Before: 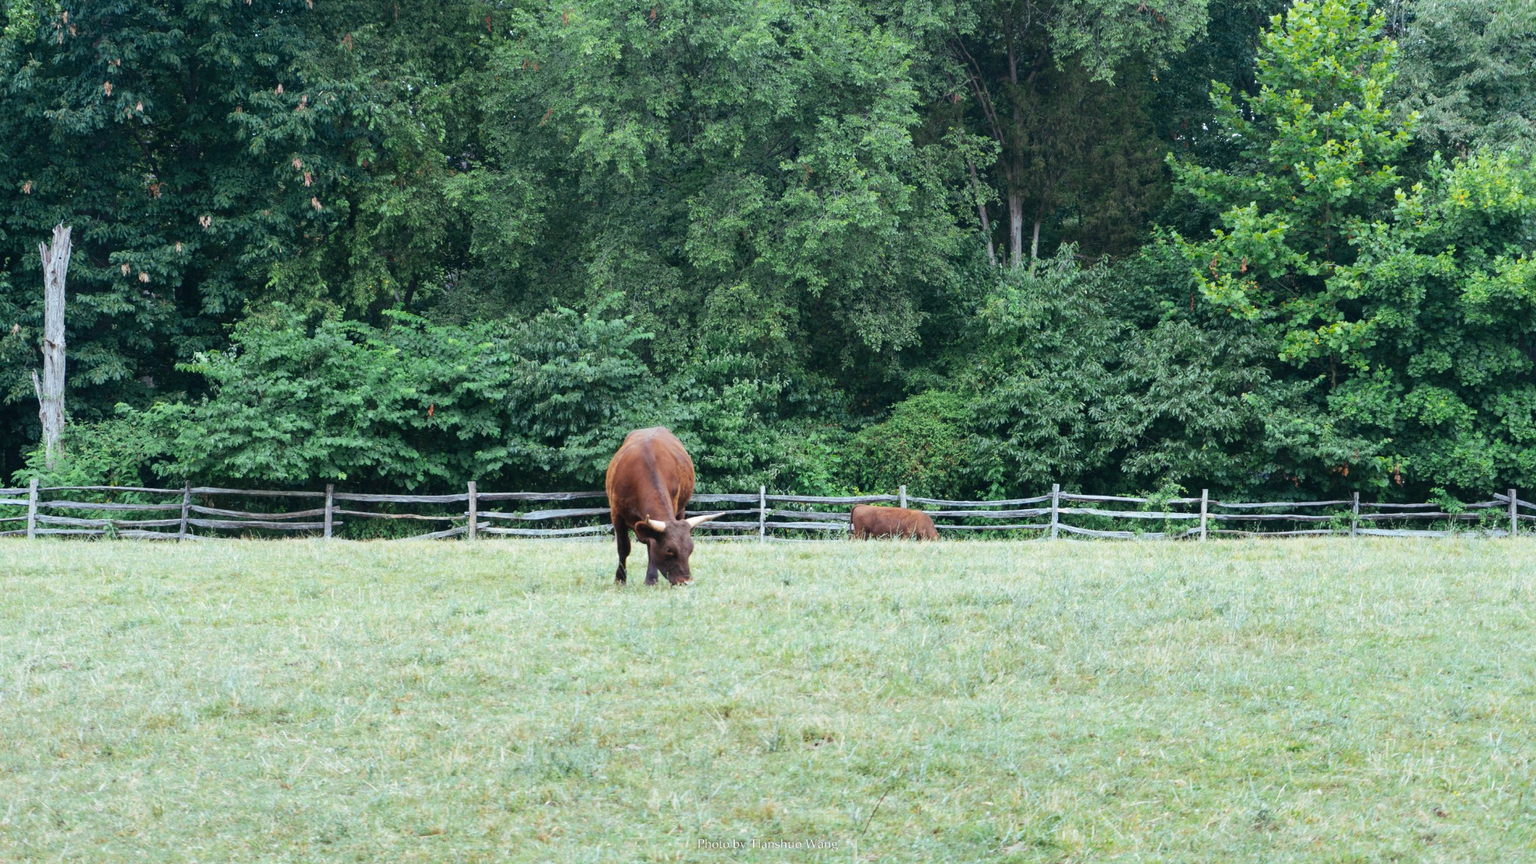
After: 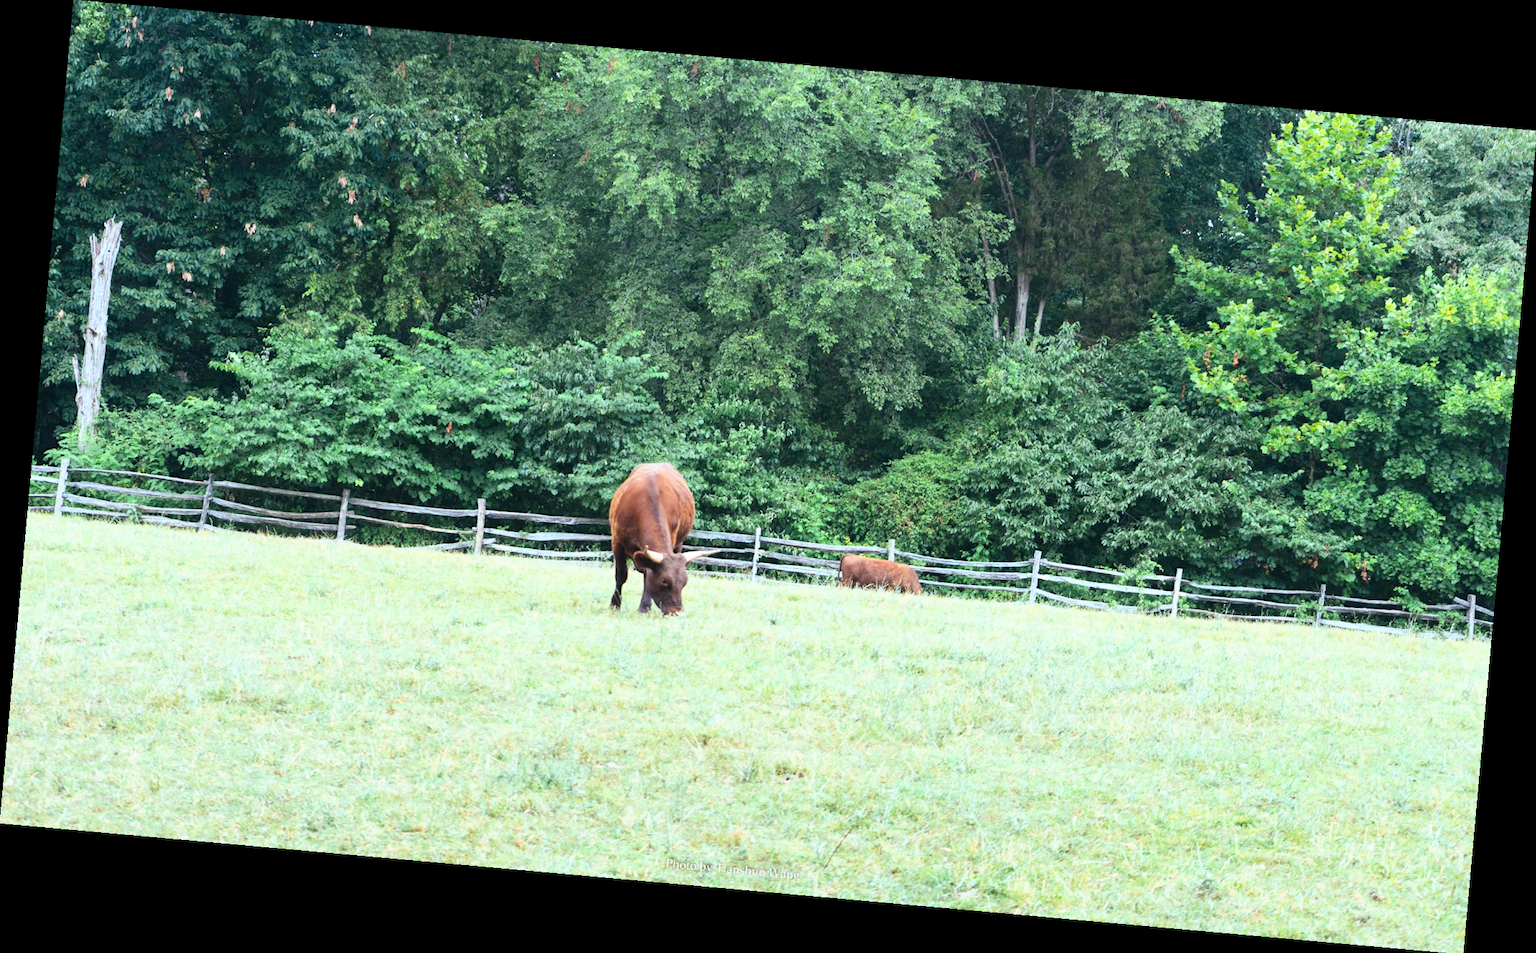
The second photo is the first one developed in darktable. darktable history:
base curve: curves: ch0 [(0, 0) (0.557, 0.834) (1, 1)]
rotate and perspective: rotation 5.12°, automatic cropping off
